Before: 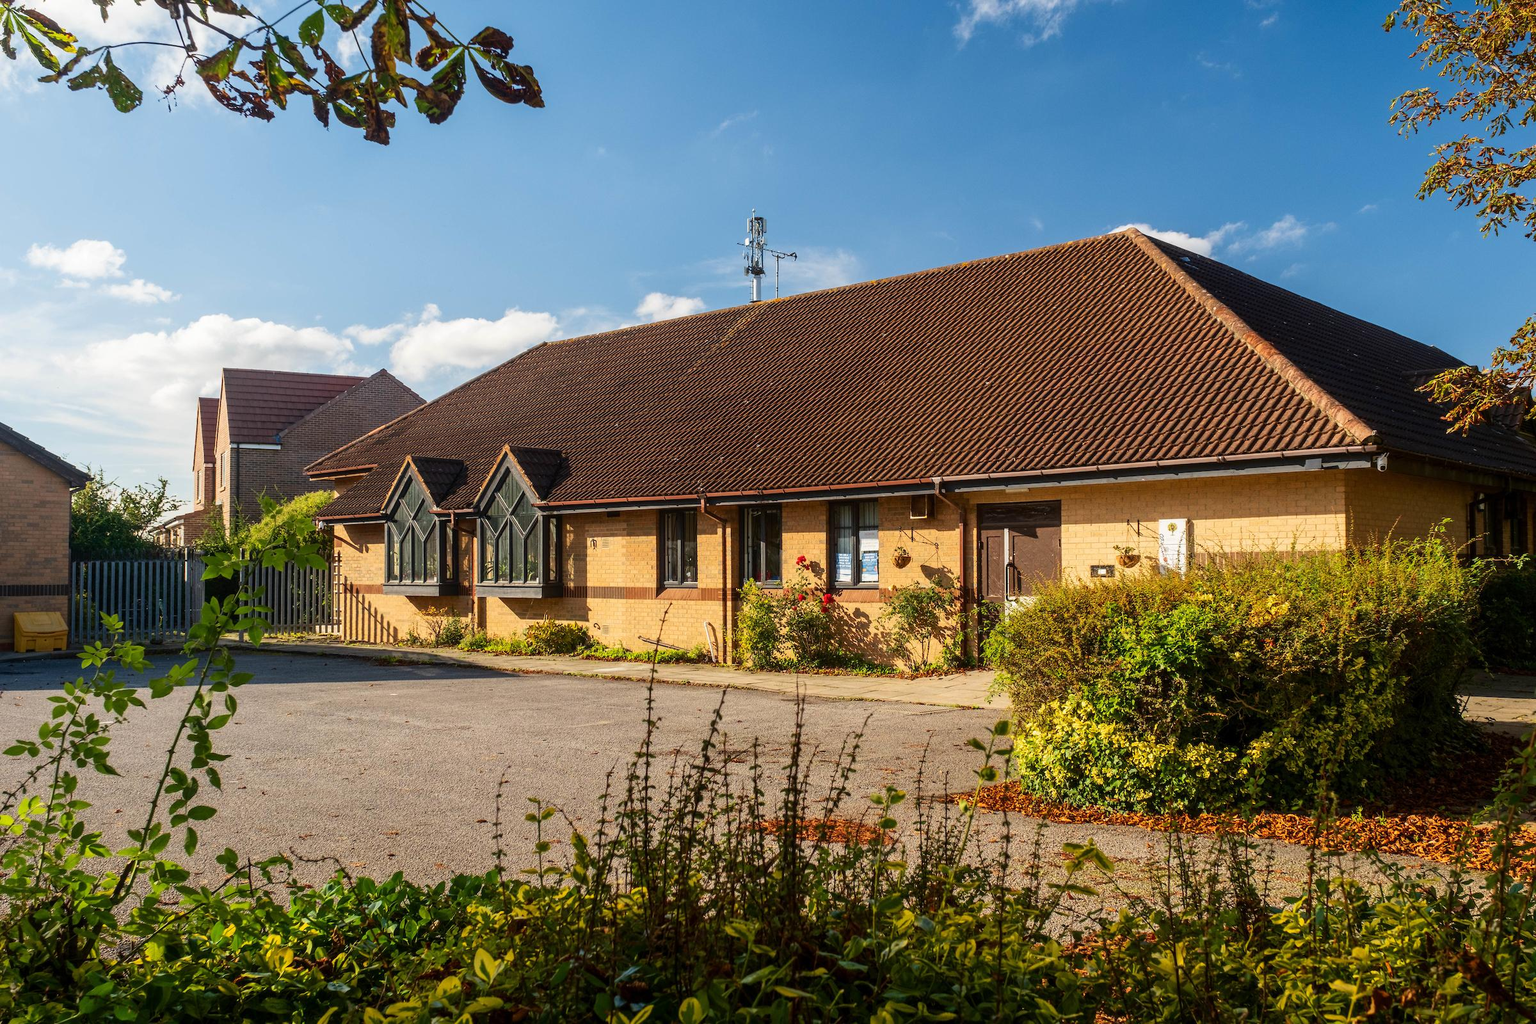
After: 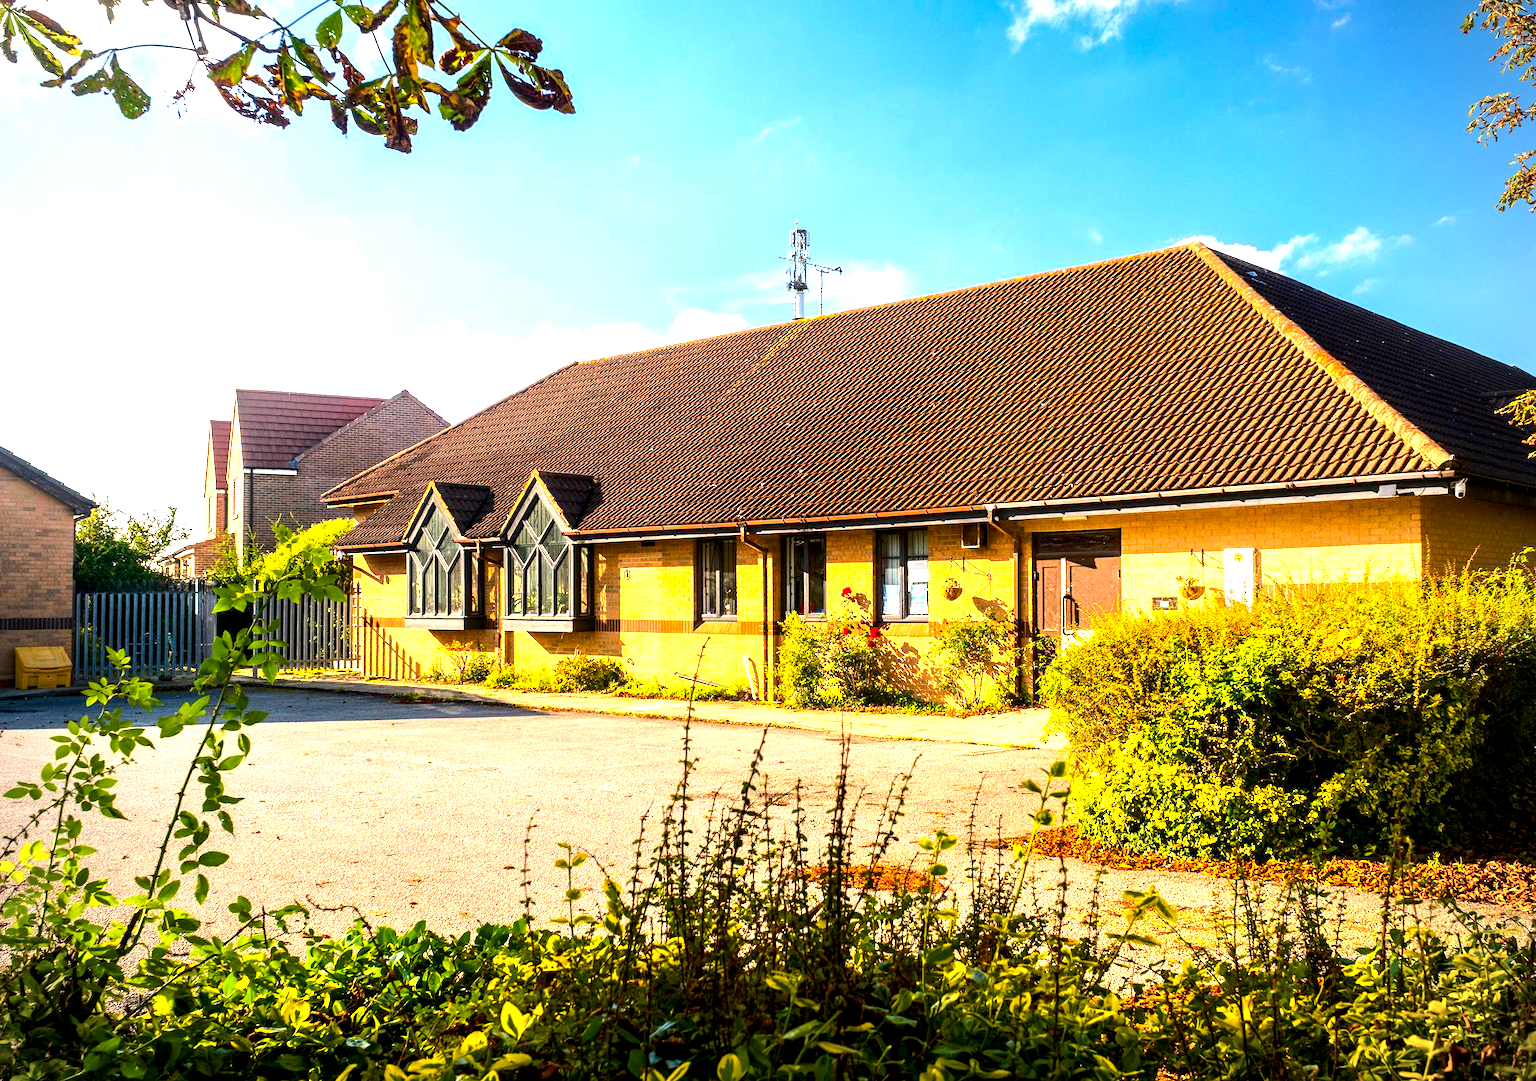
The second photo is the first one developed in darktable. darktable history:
tone equalizer: -8 EV 0 EV, -7 EV -0.002 EV, -6 EV 0.004 EV, -5 EV -0.04 EV, -4 EV -0.094 EV, -3 EV -0.137 EV, -2 EV 0.211 EV, -1 EV 0.708 EV, +0 EV 0.5 EV
crop and rotate: right 5.298%
vignetting: brightness -0.576, saturation -0.259
exposure: black level correction 0, exposure 1.105 EV, compensate highlight preservation false
color balance rgb: highlights gain › chroma 1.412%, highlights gain › hue 50.52°, global offset › luminance -0.863%, perceptual saturation grading › global saturation 30.424%
